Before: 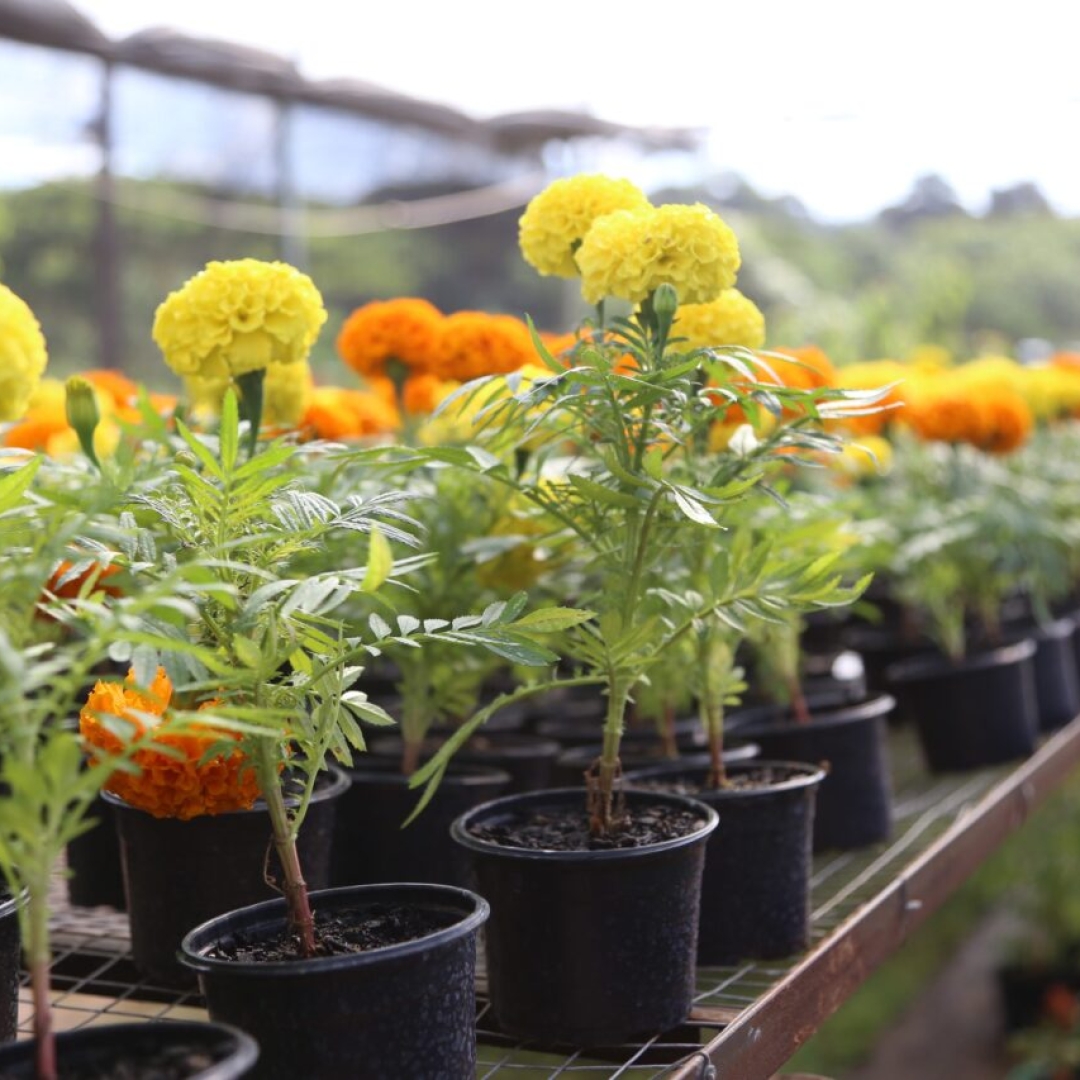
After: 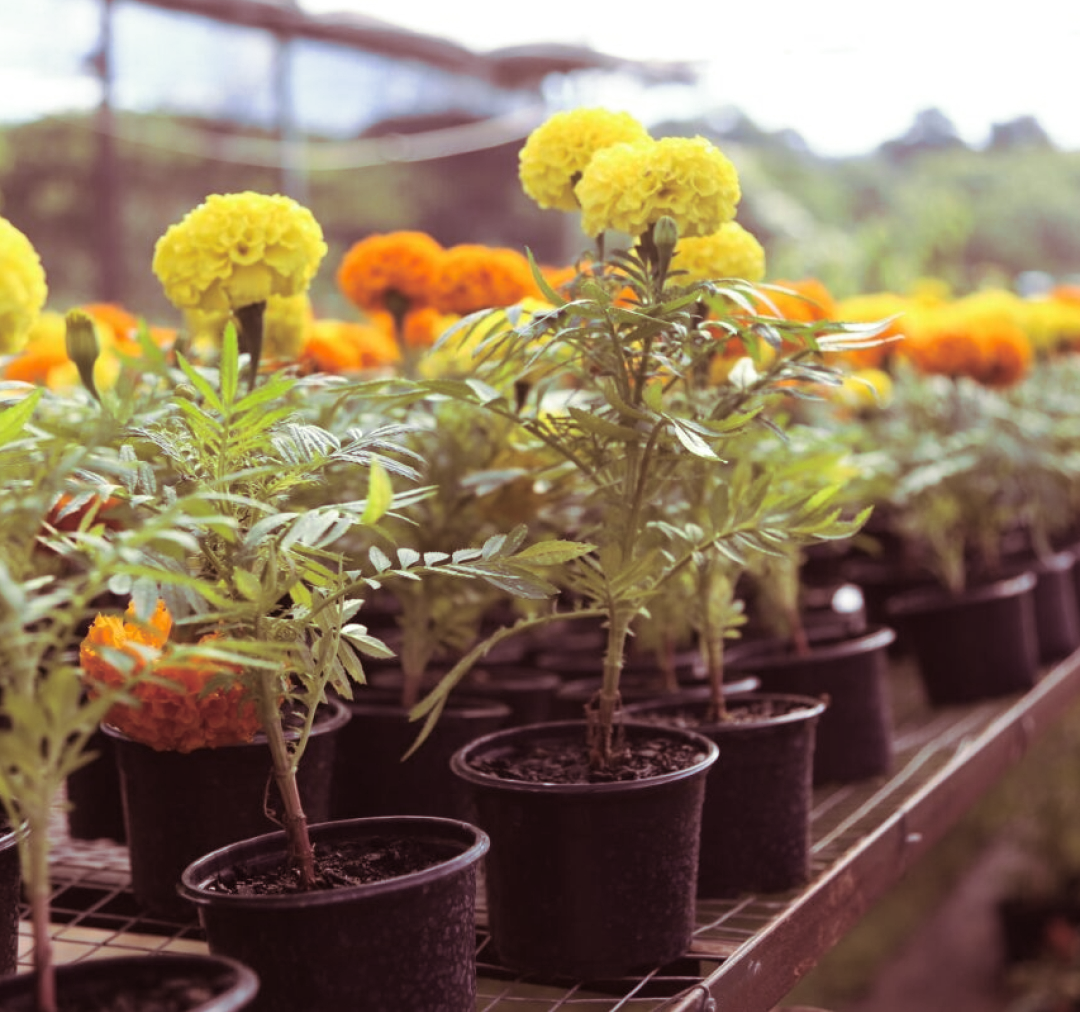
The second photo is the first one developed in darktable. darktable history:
split-toning: shadows › hue 360°
crop and rotate: top 6.25%
